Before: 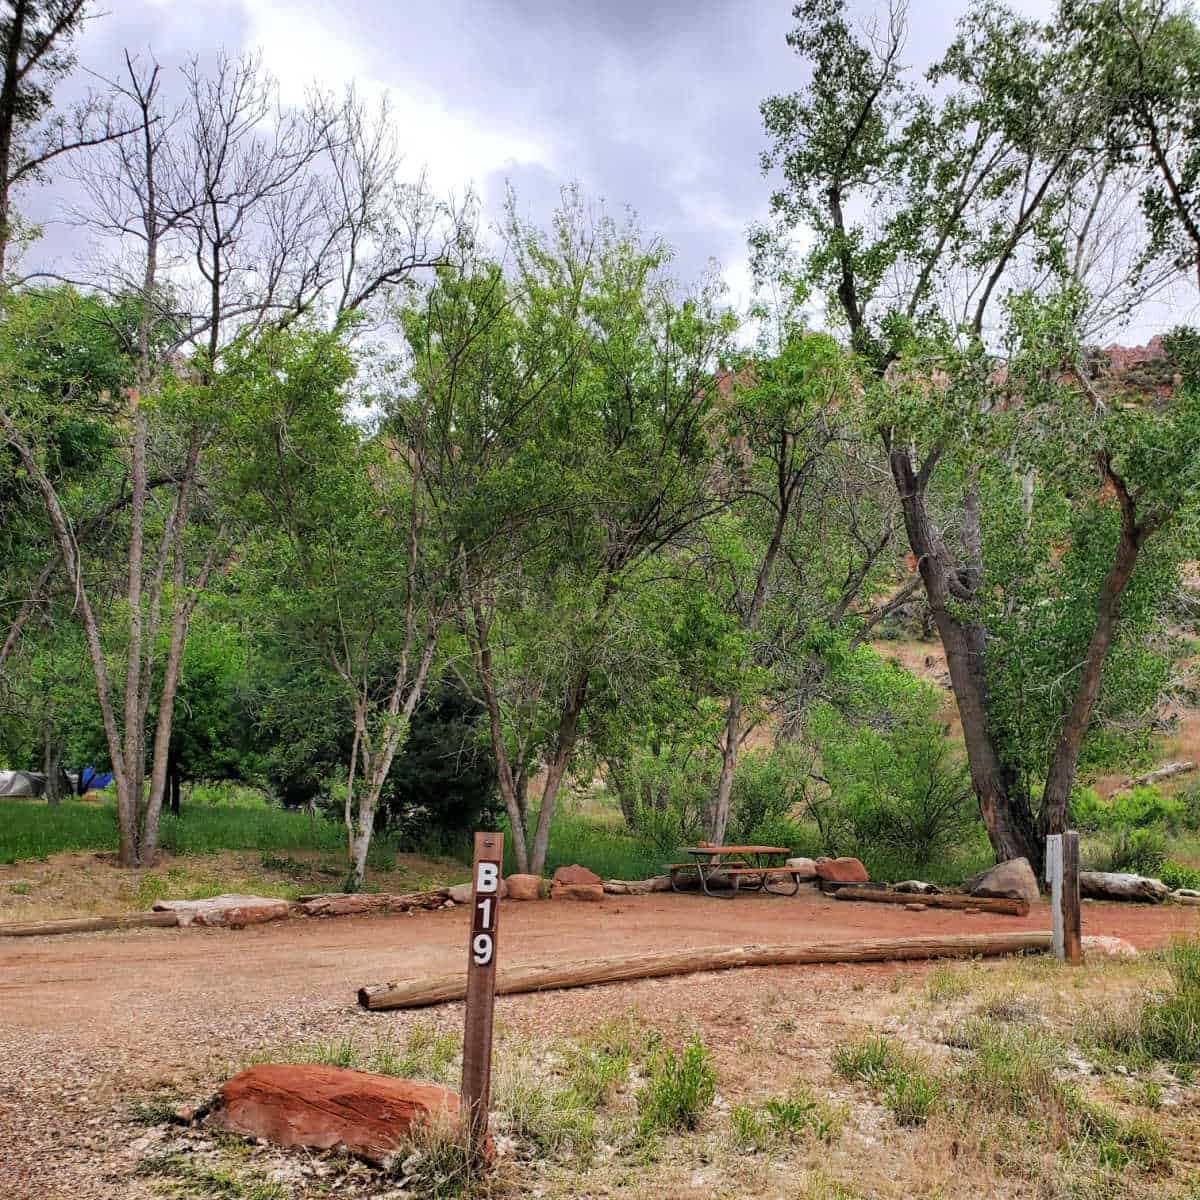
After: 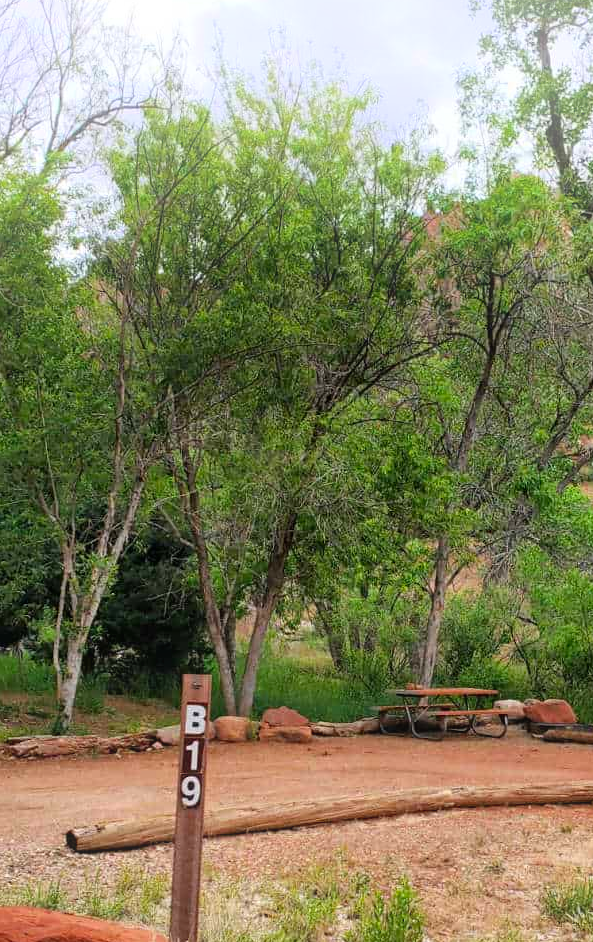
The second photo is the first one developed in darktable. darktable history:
crop and rotate: angle 0.02°, left 24.353%, top 13.219%, right 26.156%, bottom 8.224%
bloom: on, module defaults
contrast brightness saturation: contrast 0.04, saturation 0.16
